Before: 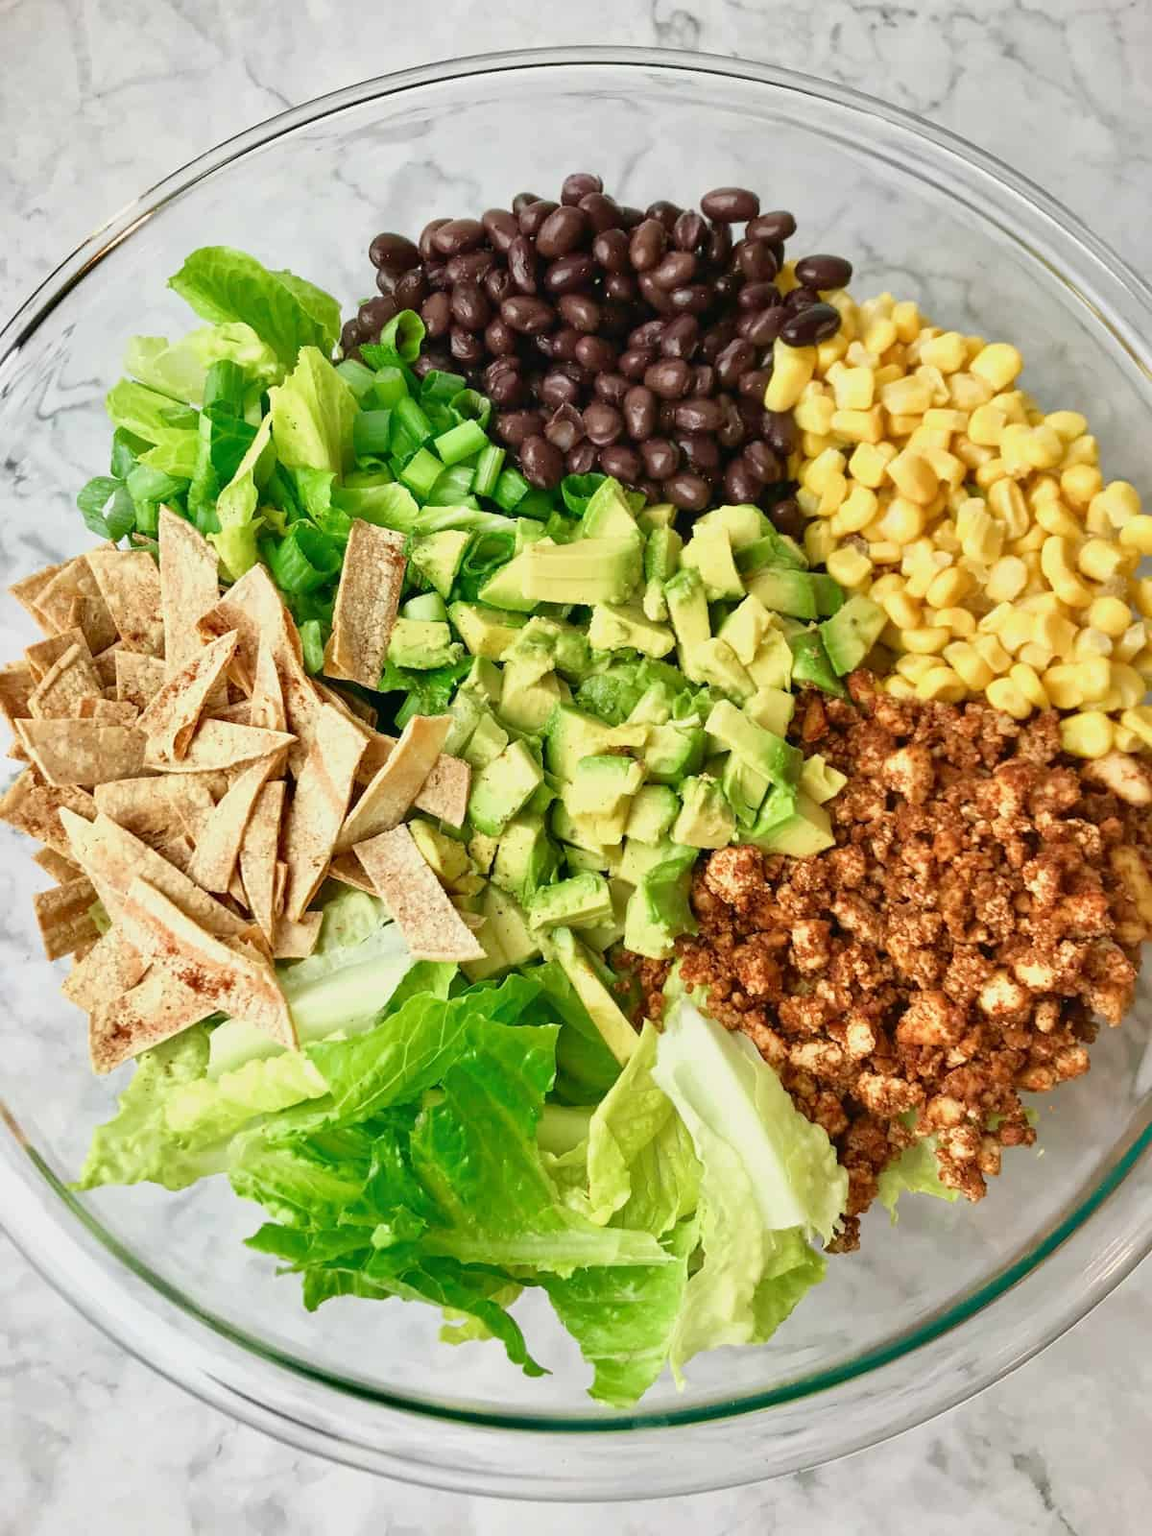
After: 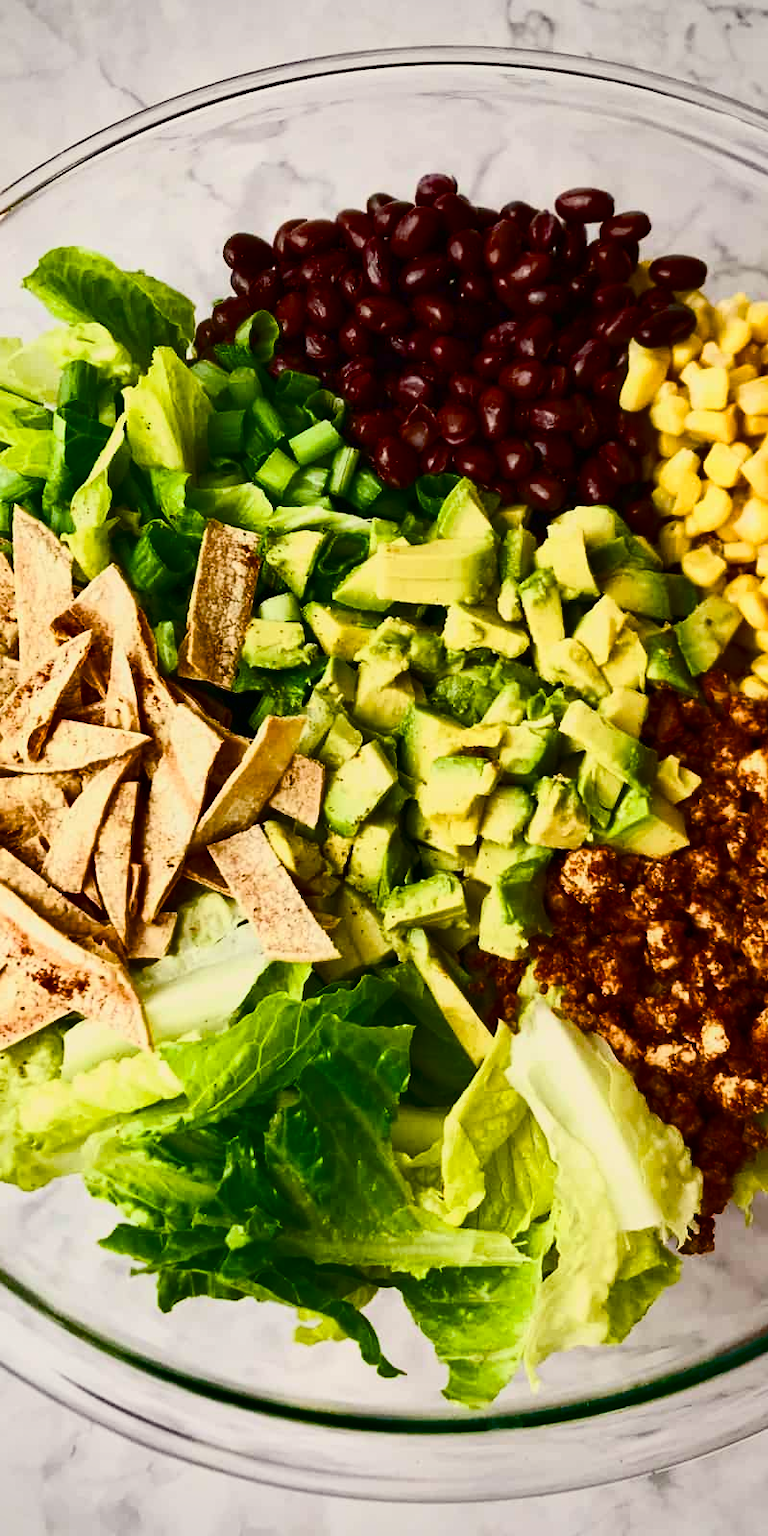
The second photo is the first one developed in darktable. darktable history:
contrast brightness saturation: contrast 0.286
vignetting: brightness -0.337
tone equalizer: -8 EV 0.235 EV, -7 EV 0.411 EV, -6 EV 0.429 EV, -5 EV 0.266 EV, -3 EV -0.256 EV, -2 EV -0.422 EV, -1 EV -0.417 EV, +0 EV -0.246 EV
color balance rgb: power › luminance -7.528%, power › chroma 1.323%, power › hue 330.54°, highlights gain › chroma 2.121%, highlights gain › hue 74.42°, linear chroma grading › global chroma 20.116%, perceptual saturation grading › global saturation 19.299%, perceptual saturation grading › highlights -25.791%, perceptual saturation grading › shadows 49.498%, global vibrance 16.458%, saturation formula JzAzBz (2021)
crop and rotate: left 12.72%, right 20.577%
